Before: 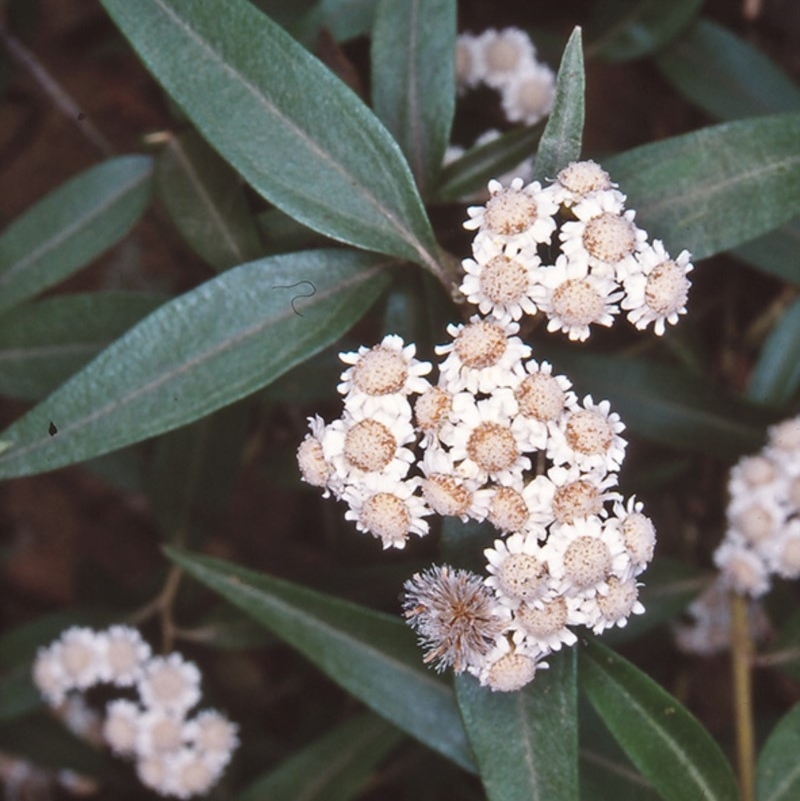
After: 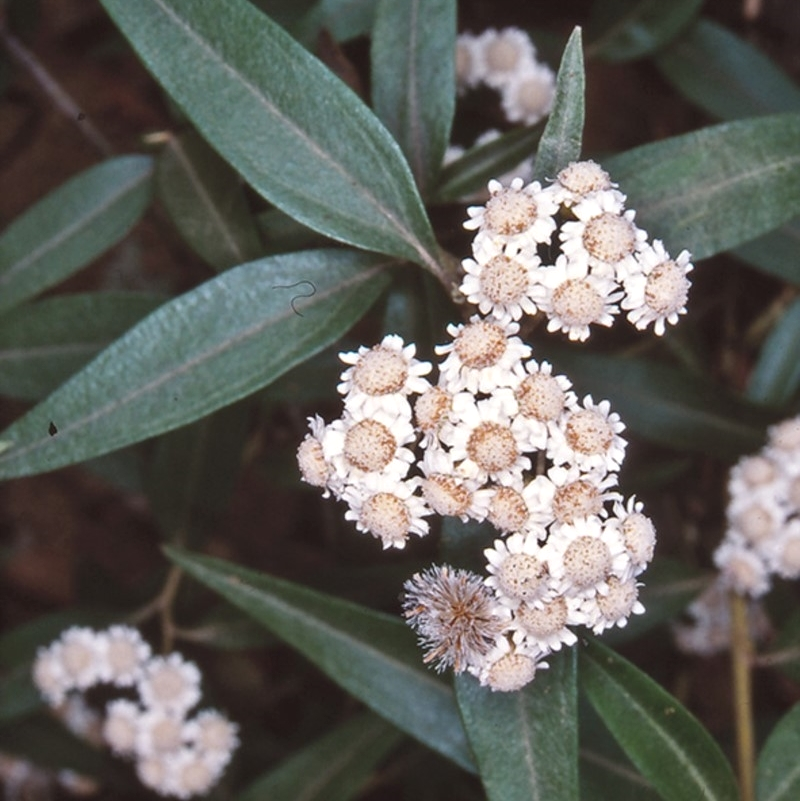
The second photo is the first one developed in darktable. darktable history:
local contrast: highlights 103%, shadows 101%, detail 120%, midtone range 0.2
